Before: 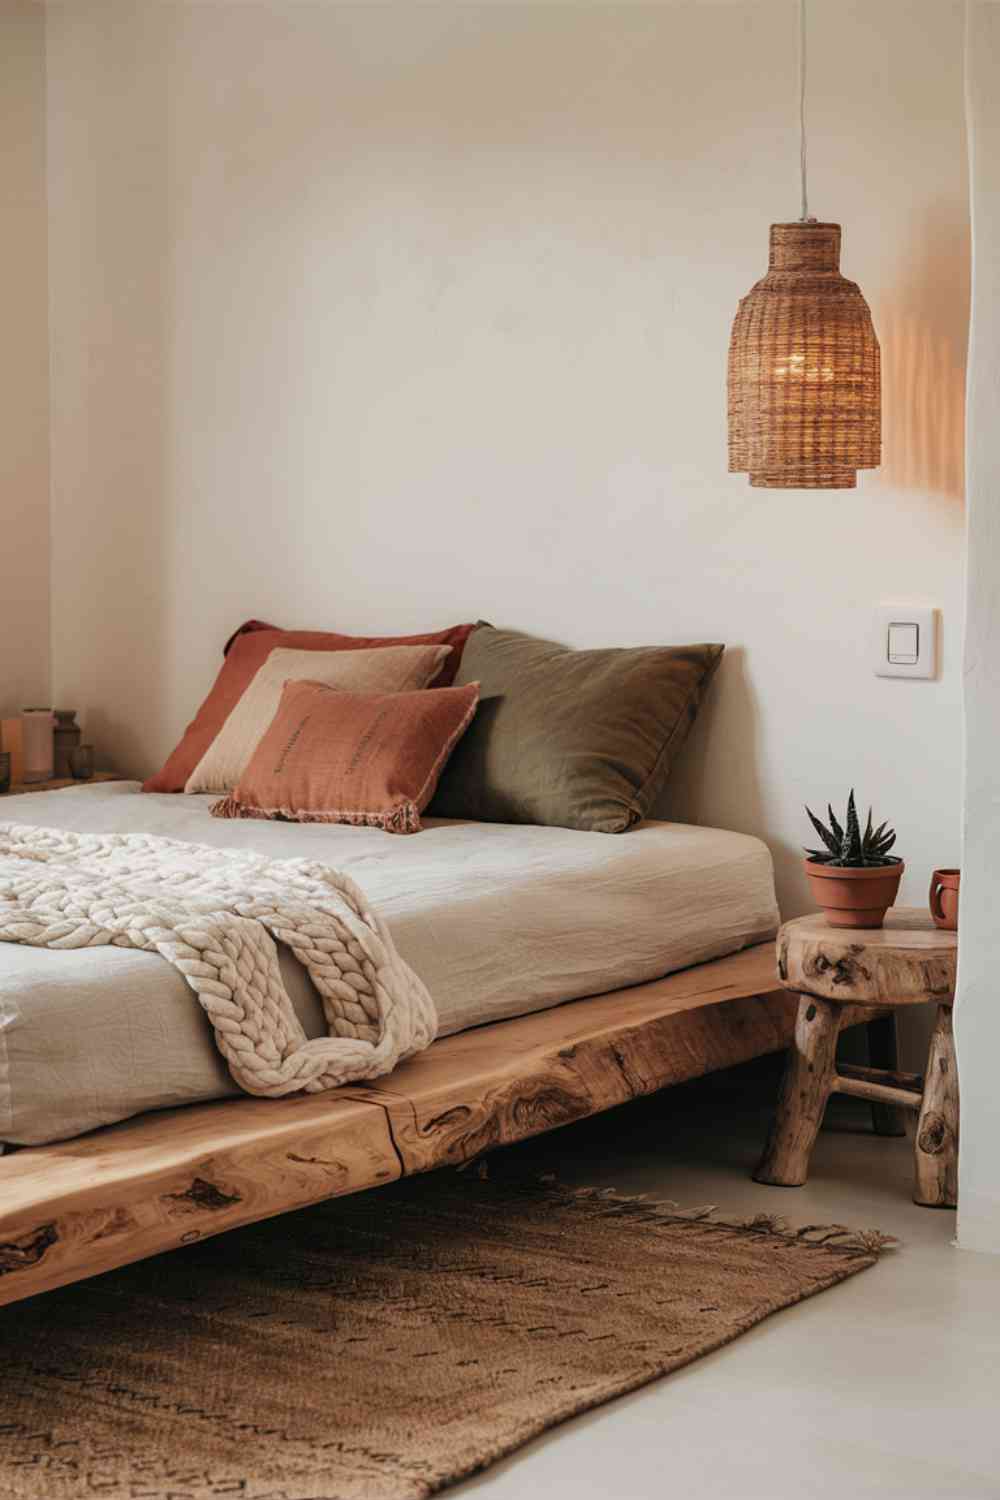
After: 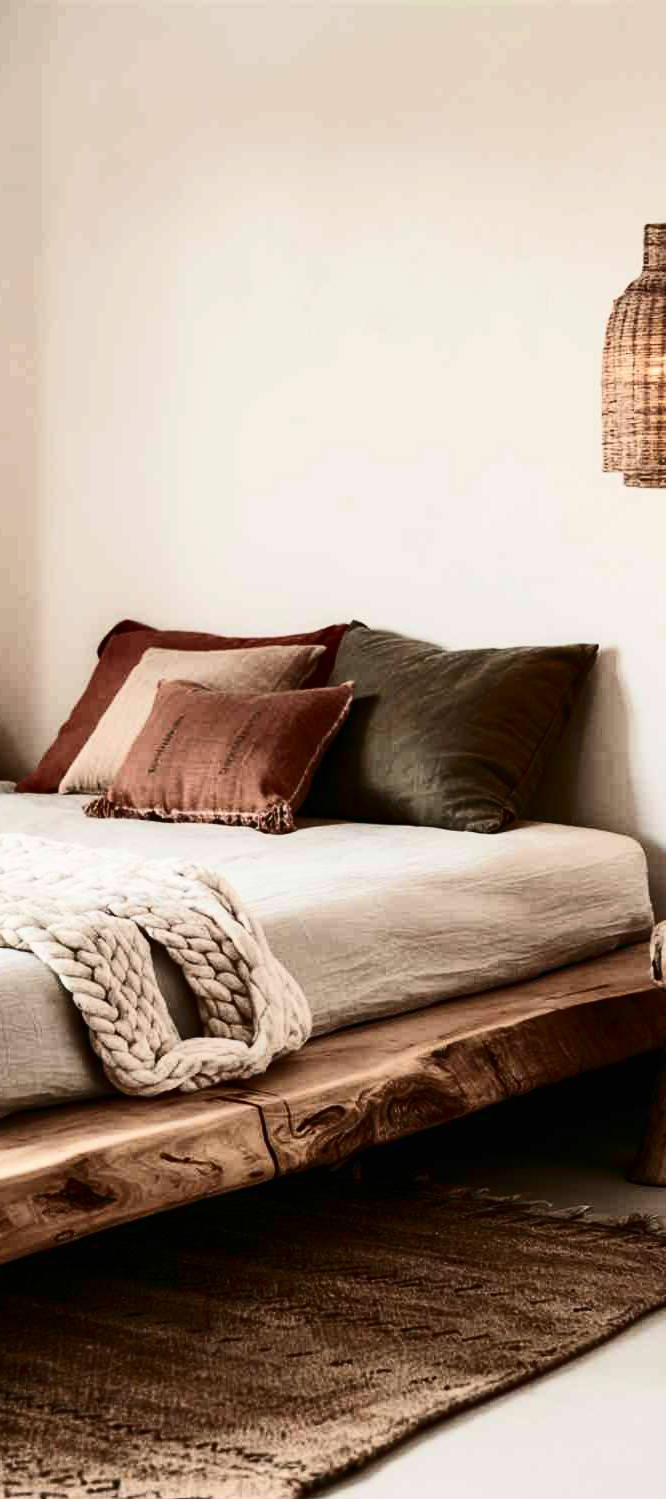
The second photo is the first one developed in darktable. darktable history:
crop and rotate: left 12.673%, right 20.66%
contrast brightness saturation: contrast 0.5, saturation -0.1
